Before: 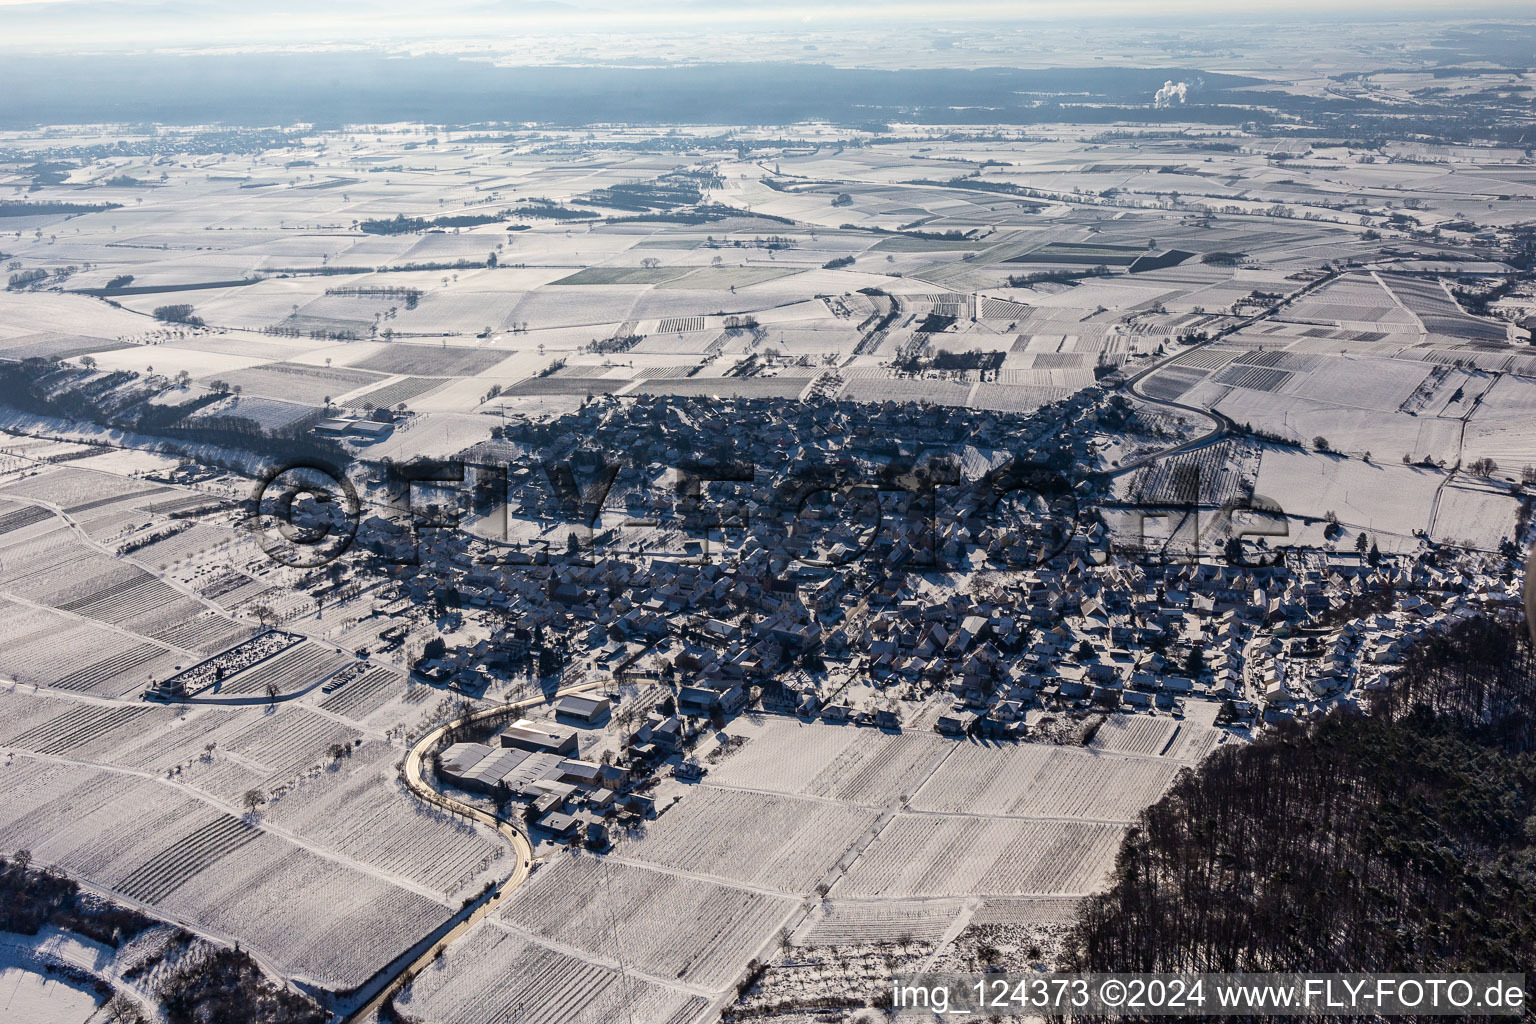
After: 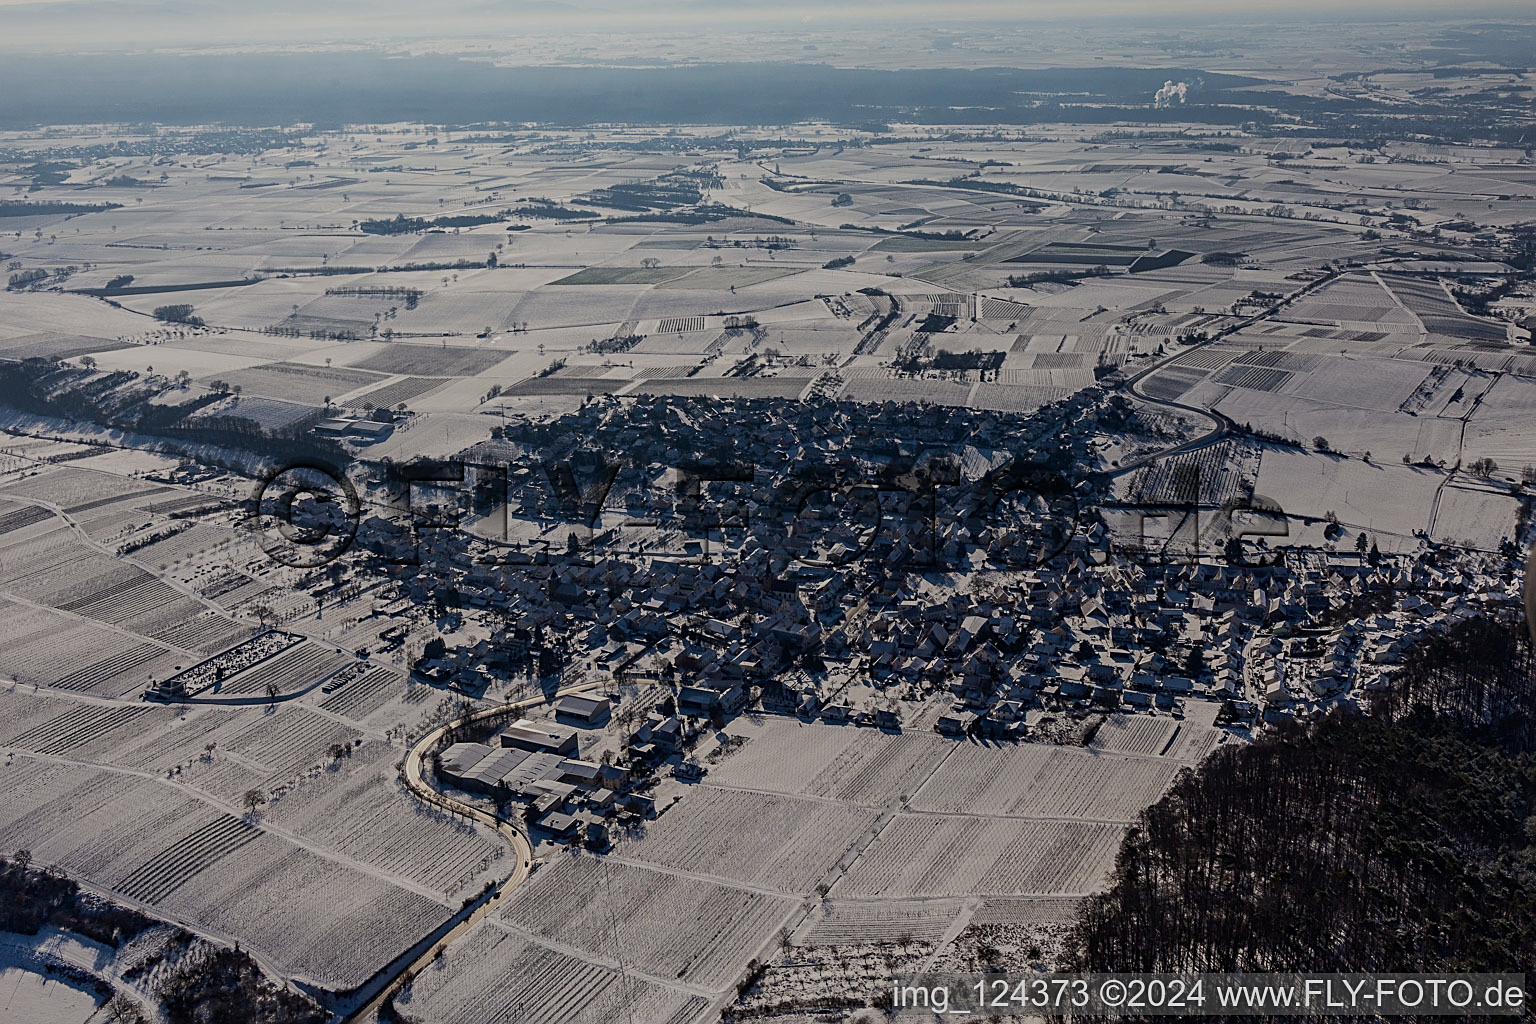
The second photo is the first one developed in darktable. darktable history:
exposure: exposure -0.917 EV, compensate exposure bias true, compensate highlight preservation false
sharpen: on, module defaults
